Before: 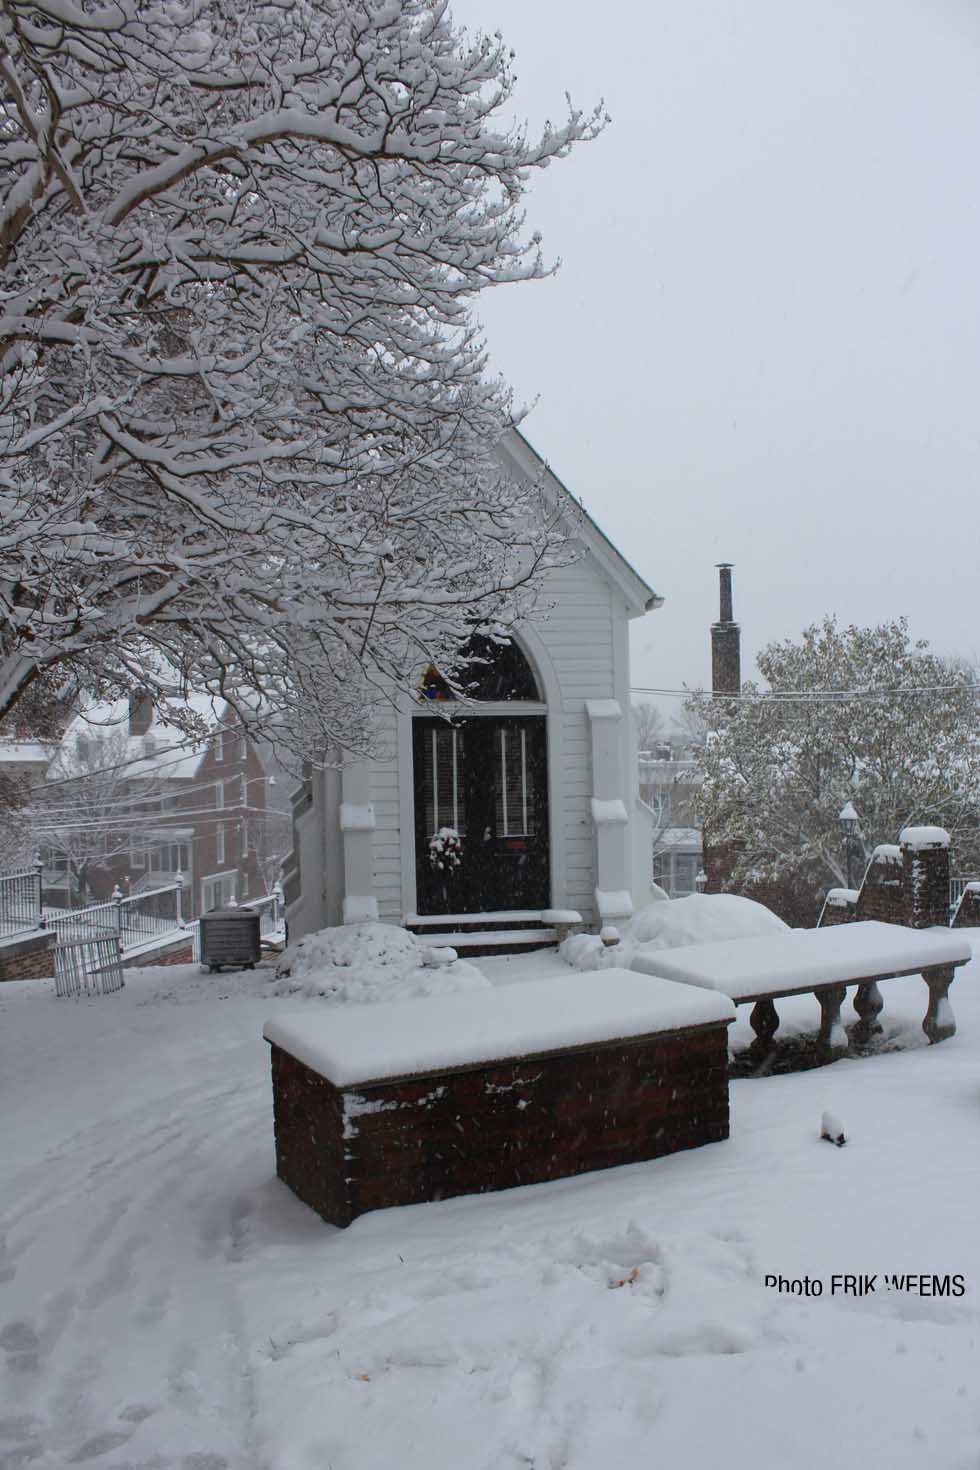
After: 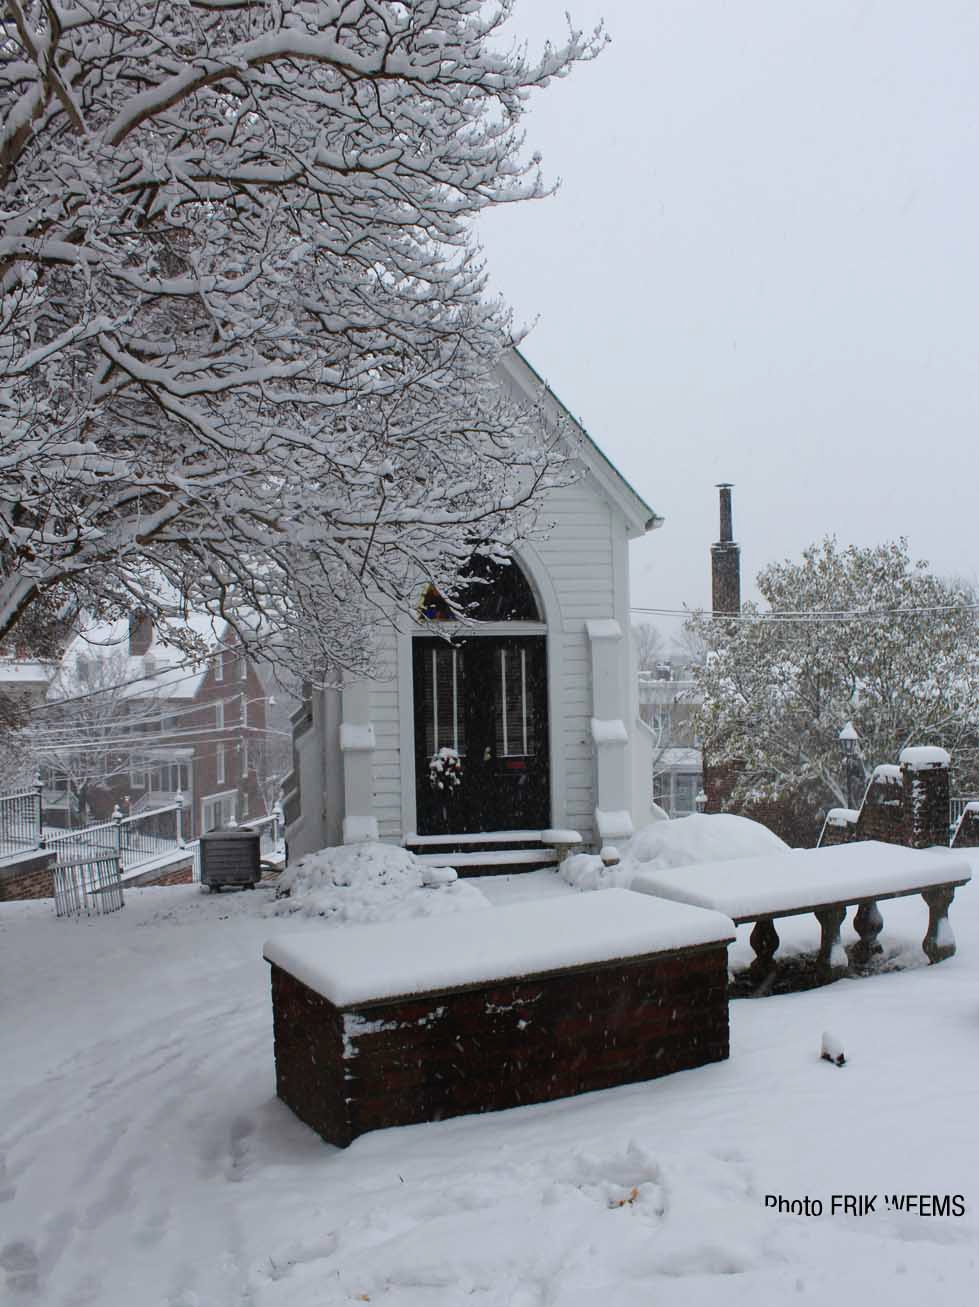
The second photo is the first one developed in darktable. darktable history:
tone curve: curves: ch0 [(0, 0.015) (0.037, 0.032) (0.131, 0.113) (0.275, 0.26) (0.497, 0.531) (0.617, 0.663) (0.704, 0.748) (0.813, 0.842) (0.911, 0.931) (0.997, 1)]; ch1 [(0, 0) (0.301, 0.3) (0.444, 0.438) (0.493, 0.494) (0.501, 0.499) (0.534, 0.543) (0.582, 0.605) (0.658, 0.687) (0.746, 0.79) (1, 1)]; ch2 [(0, 0) (0.246, 0.234) (0.36, 0.356) (0.415, 0.426) (0.476, 0.492) (0.502, 0.499) (0.525, 0.513) (0.533, 0.534) (0.586, 0.598) (0.634, 0.643) (0.706, 0.717) (0.853, 0.83) (1, 0.951)], preserve colors none
crop and rotate: top 5.483%, bottom 5.605%
